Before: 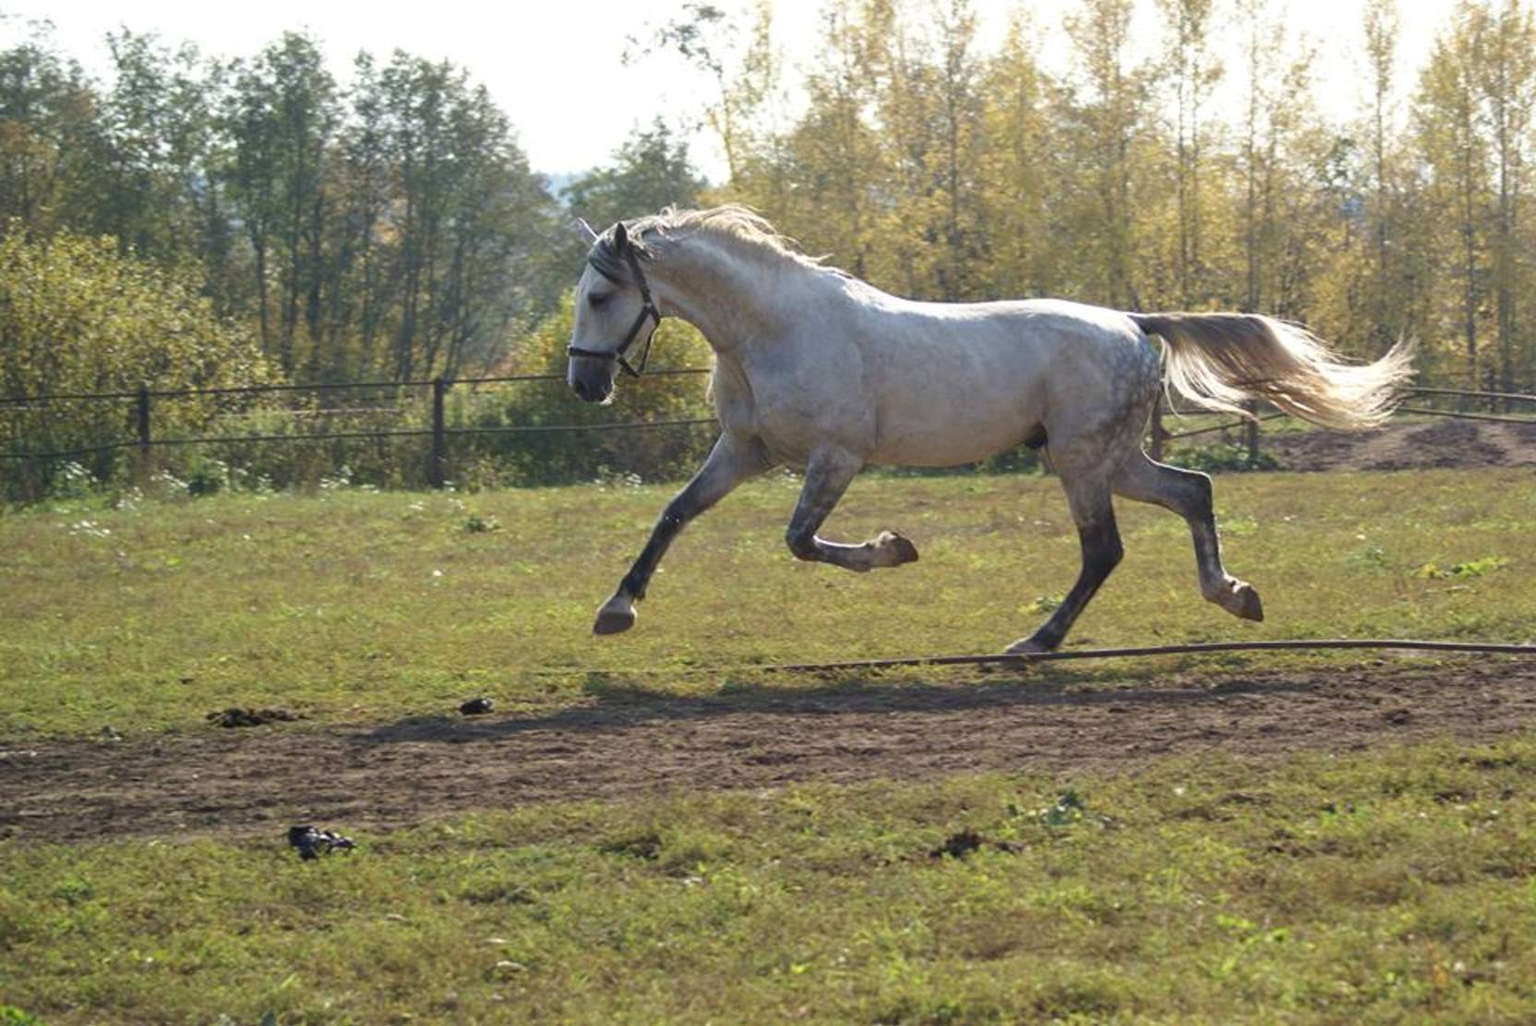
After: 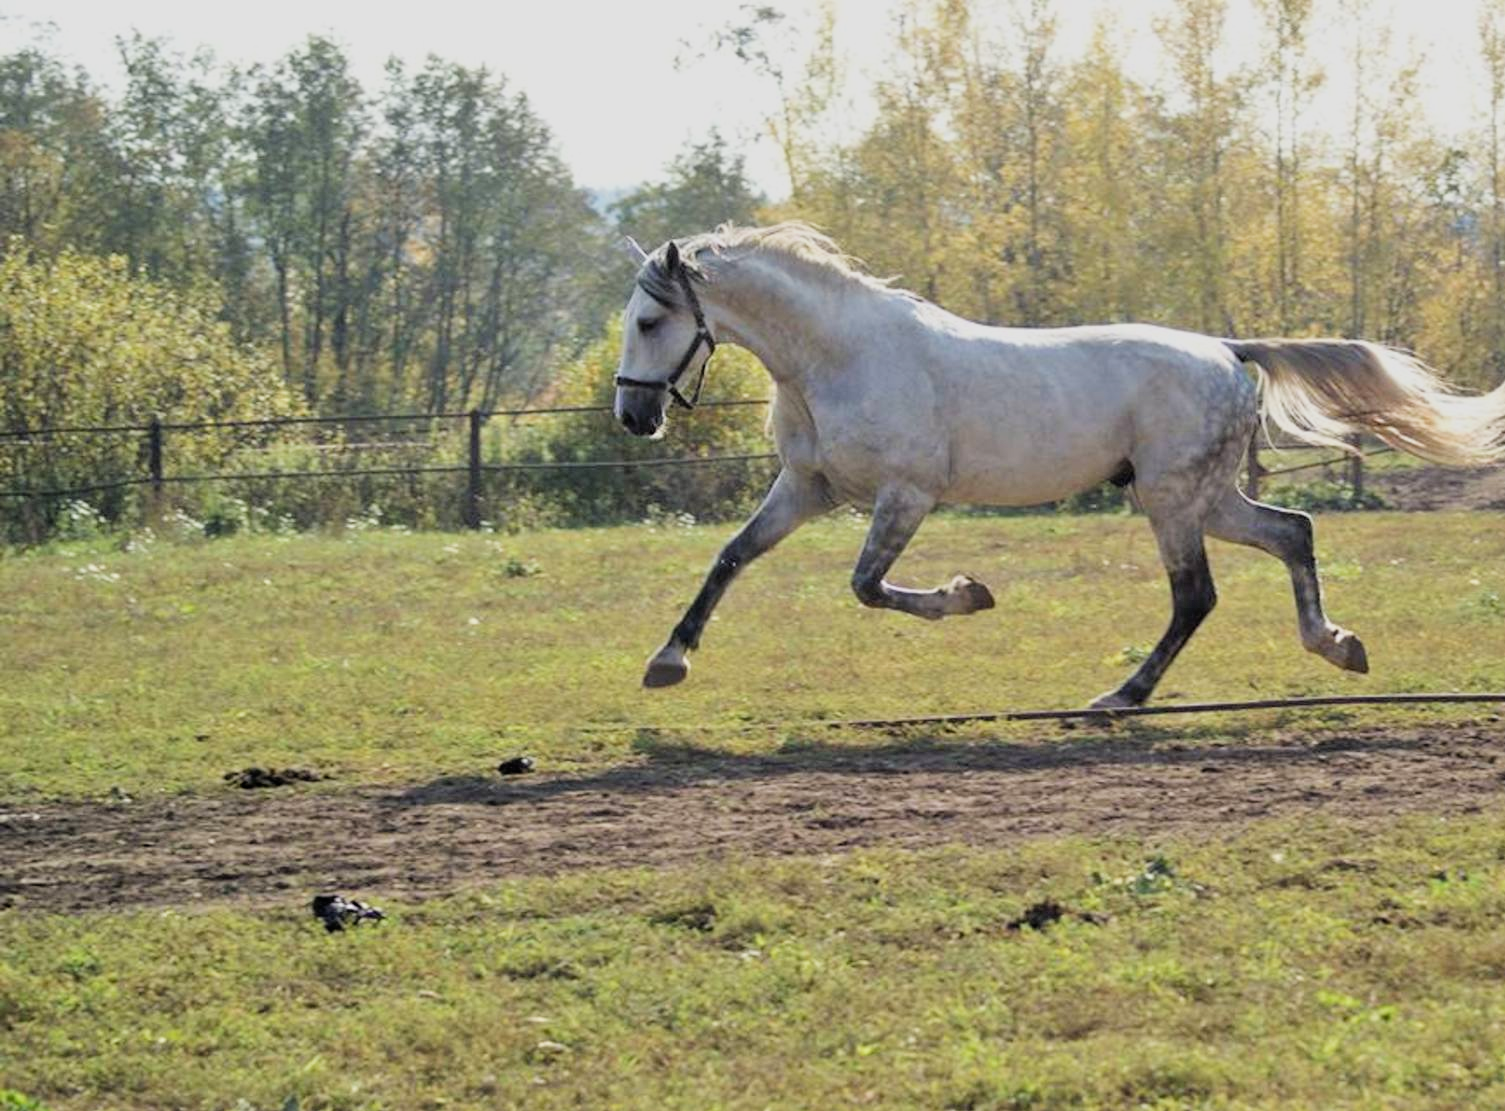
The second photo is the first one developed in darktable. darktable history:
filmic rgb: black relative exposure -7.65 EV, white relative exposure 4.56 EV, hardness 3.61, contrast 1.25
crop: right 9.509%, bottom 0.031%
tone equalizer: -8 EV 0.001 EV, -7 EV -0.004 EV, -6 EV 0.009 EV, -5 EV 0.032 EV, -4 EV 0.276 EV, -3 EV 0.644 EV, -2 EV 0.584 EV, -1 EV 0.187 EV, +0 EV 0.024 EV
